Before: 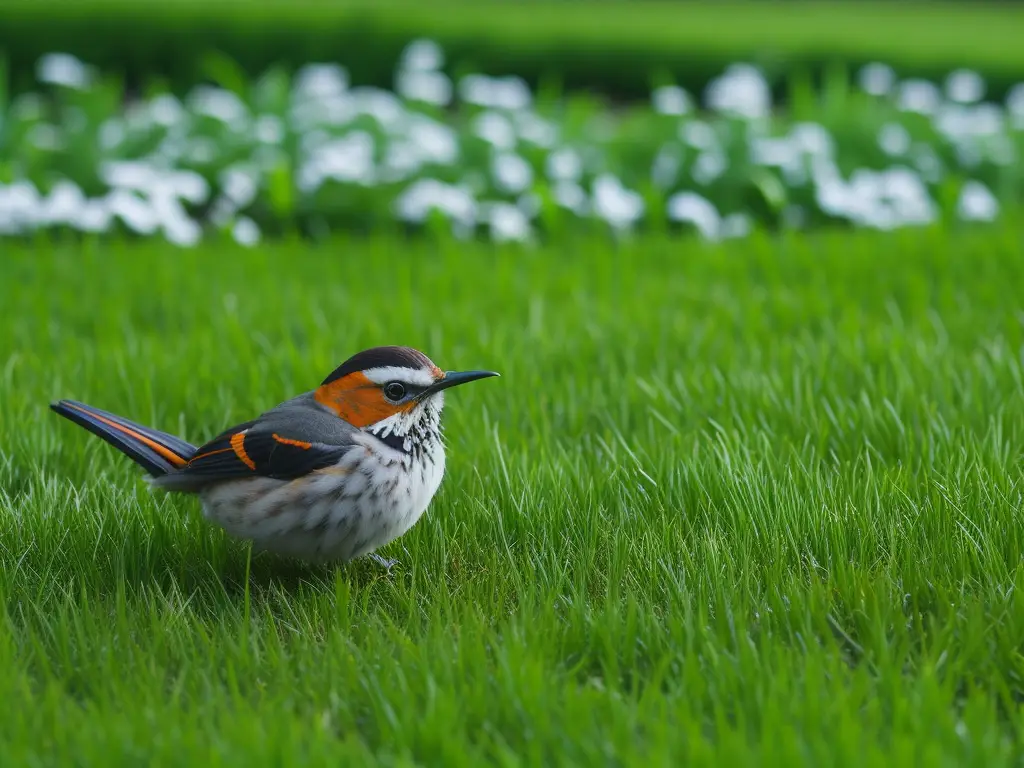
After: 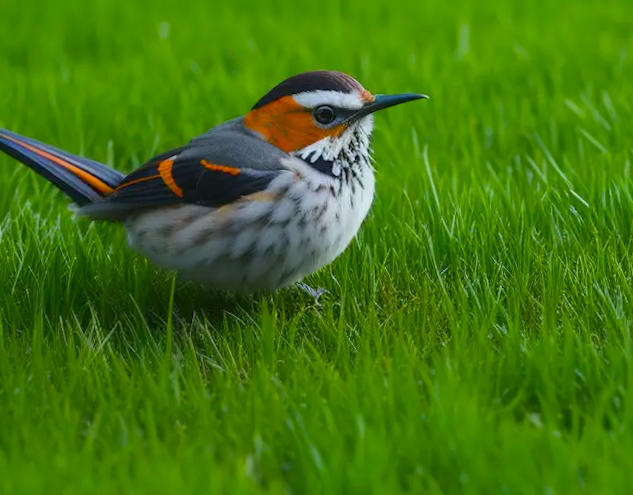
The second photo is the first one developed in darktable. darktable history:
color balance rgb: perceptual saturation grading › global saturation 20%, global vibrance 20%
crop and rotate: angle -0.82°, left 3.85%, top 31.828%, right 27.992%
rotate and perspective: rotation -1.68°, lens shift (vertical) -0.146, crop left 0.049, crop right 0.912, crop top 0.032, crop bottom 0.96
